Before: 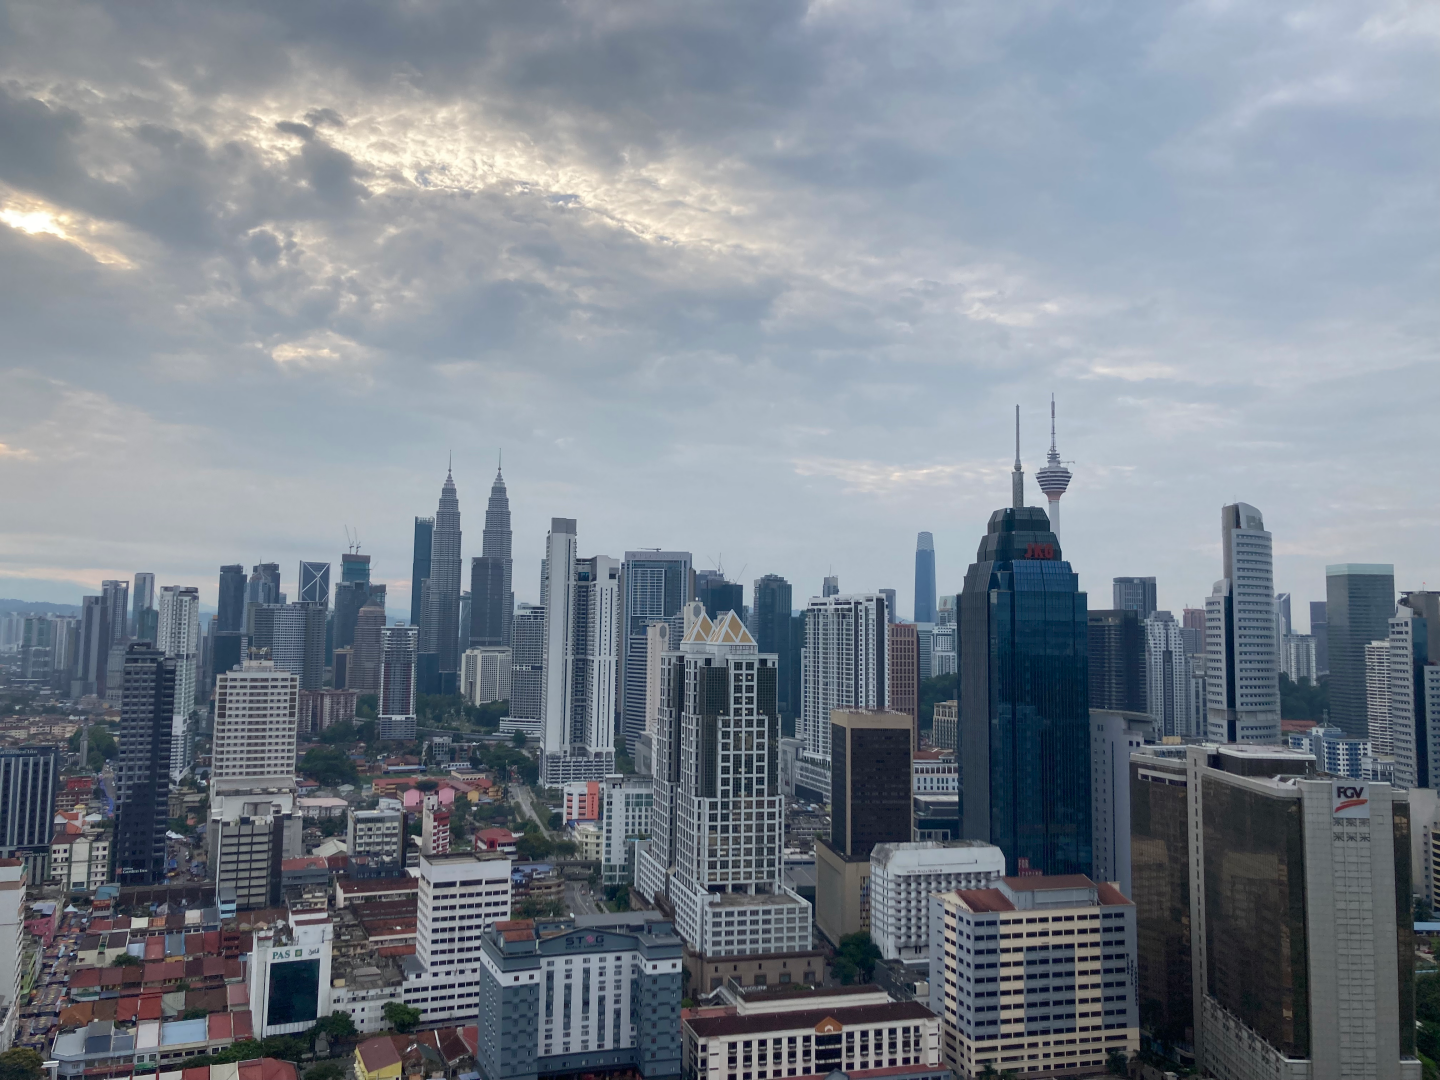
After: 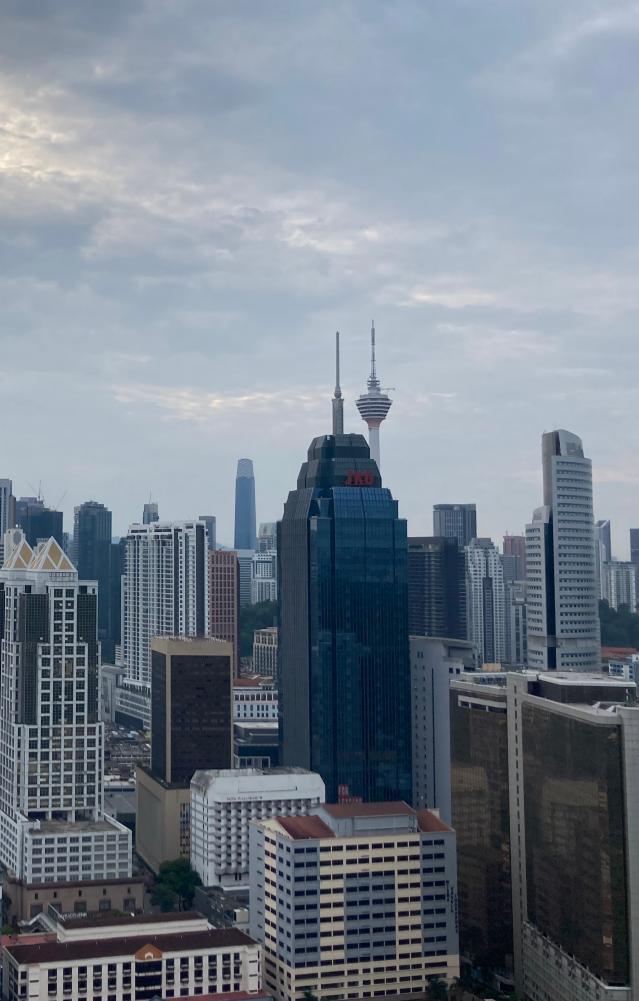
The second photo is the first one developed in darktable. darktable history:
crop: left 47.262%, top 6.845%, right 7.936%
